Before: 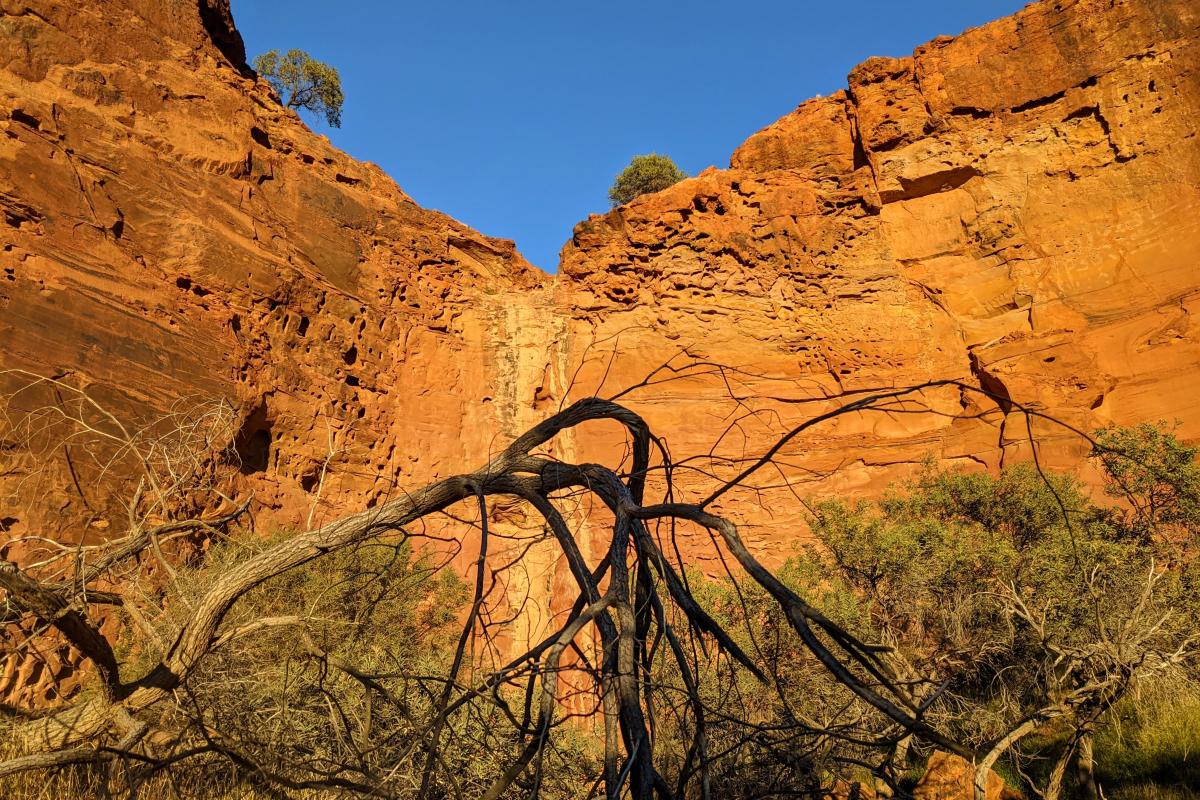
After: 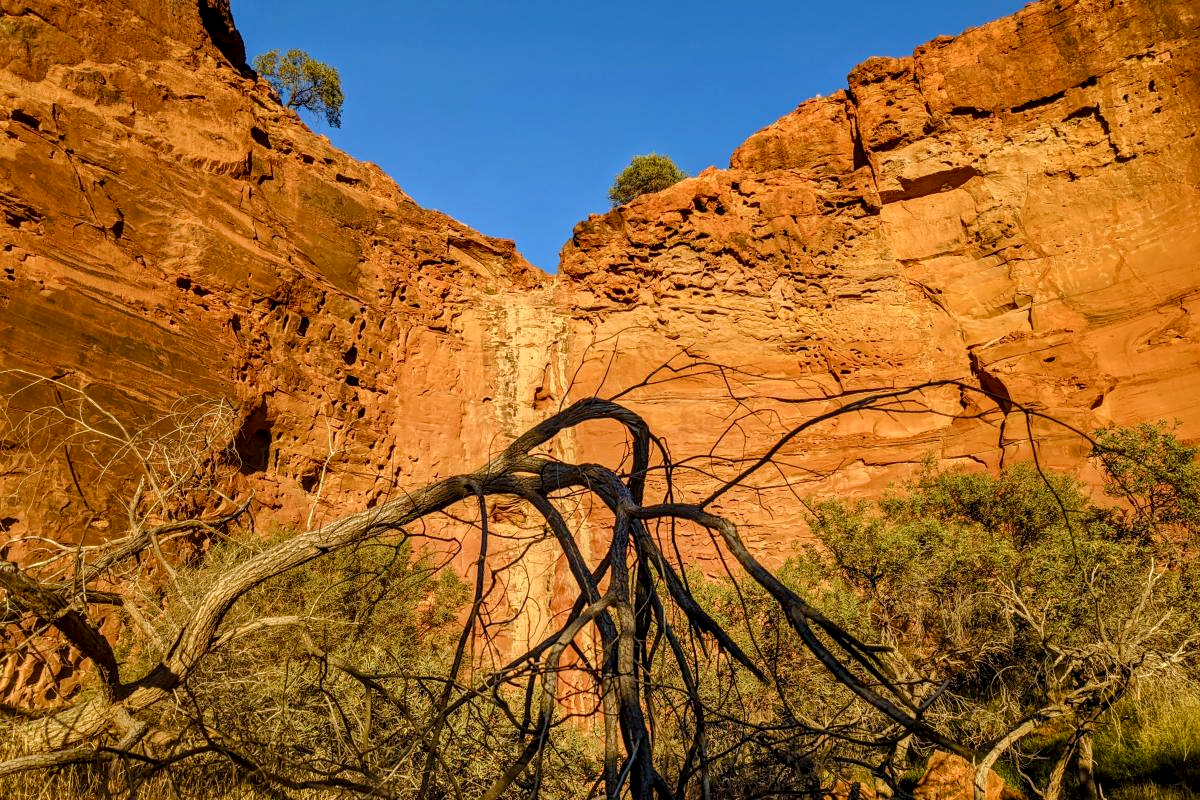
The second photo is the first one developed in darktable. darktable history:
shadows and highlights: shadows 36.16, highlights -27.6, highlights color adjustment 42.32%, soften with gaussian
local contrast: on, module defaults
color balance rgb: global offset › hue 172.2°, perceptual saturation grading › global saturation 14.151%, perceptual saturation grading › highlights -25.128%, perceptual saturation grading › shadows 29.365%
